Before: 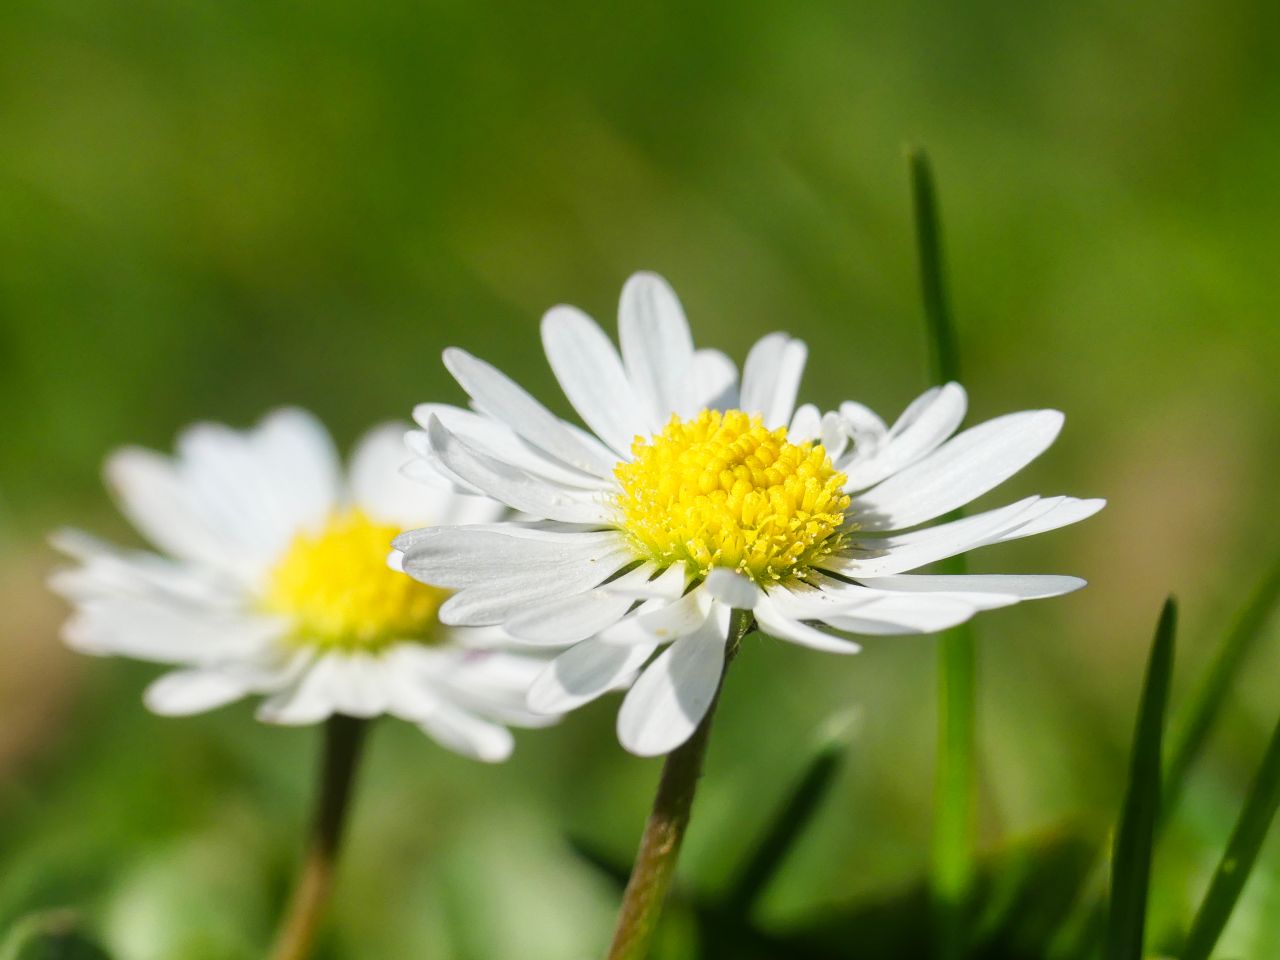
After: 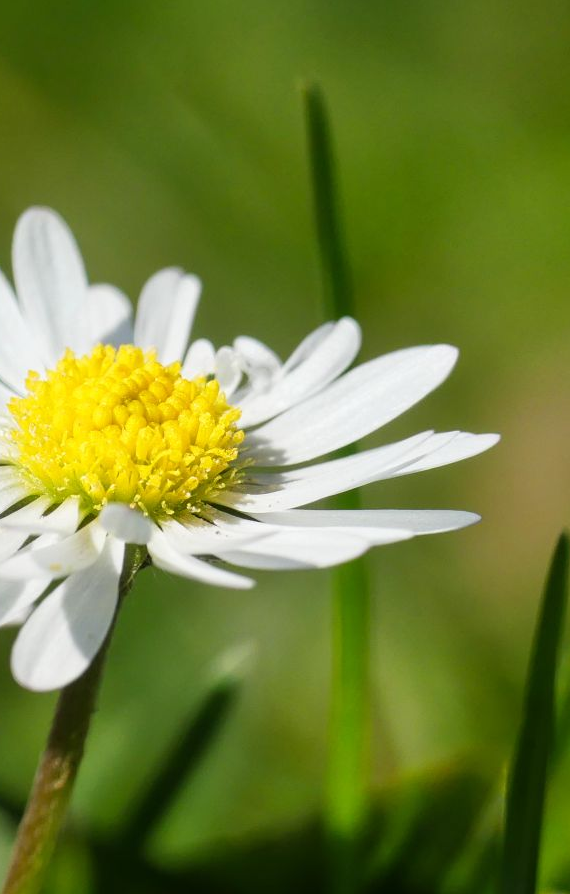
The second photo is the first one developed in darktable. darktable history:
crop: left 47.403%, top 6.818%, right 8.03%
